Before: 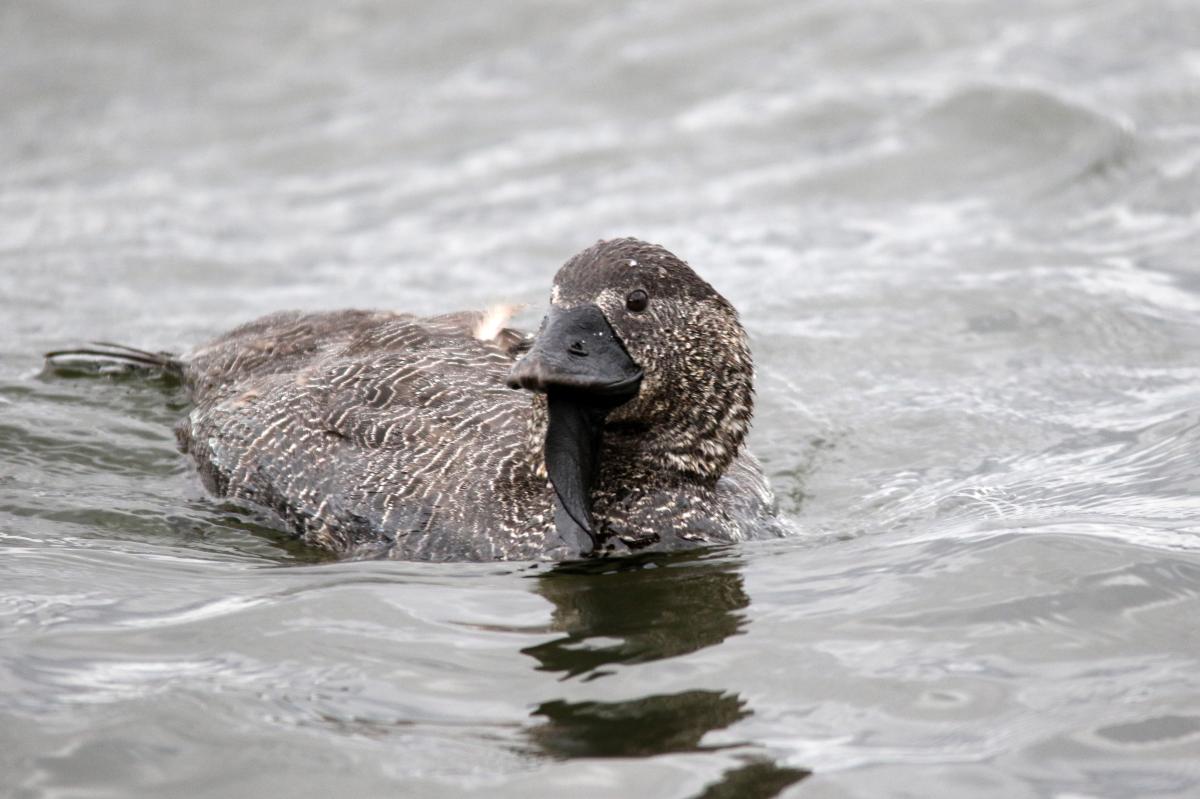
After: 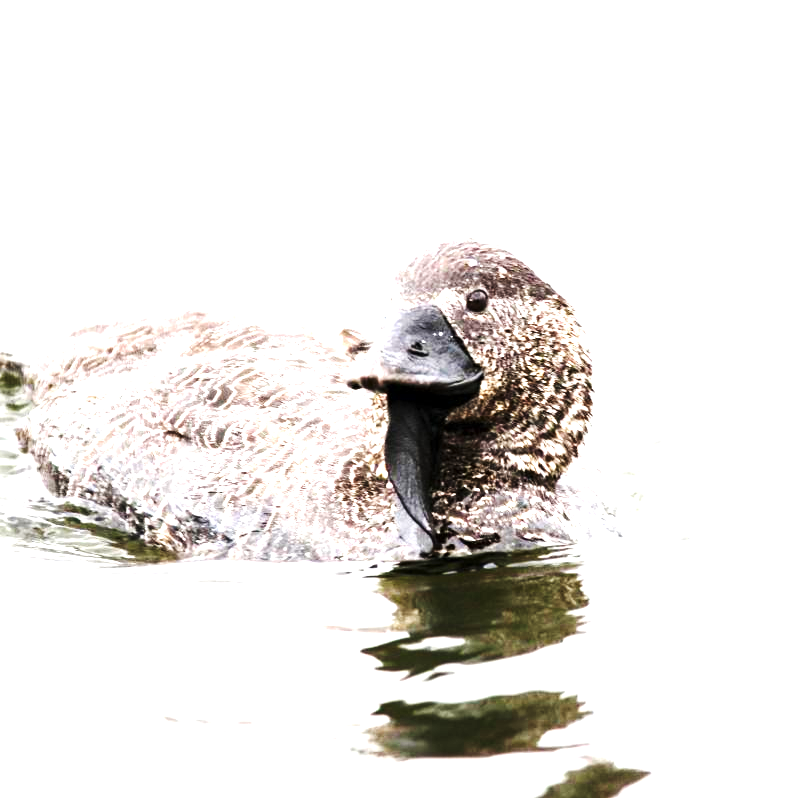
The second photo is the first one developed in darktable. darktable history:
crop and rotate: left 13.383%, right 19.929%
base curve: curves: ch0 [(0, 0) (0.028, 0.03) (0.121, 0.232) (0.46, 0.748) (0.859, 0.968) (1, 1)], preserve colors none
levels: levels [0, 0.352, 0.703]
